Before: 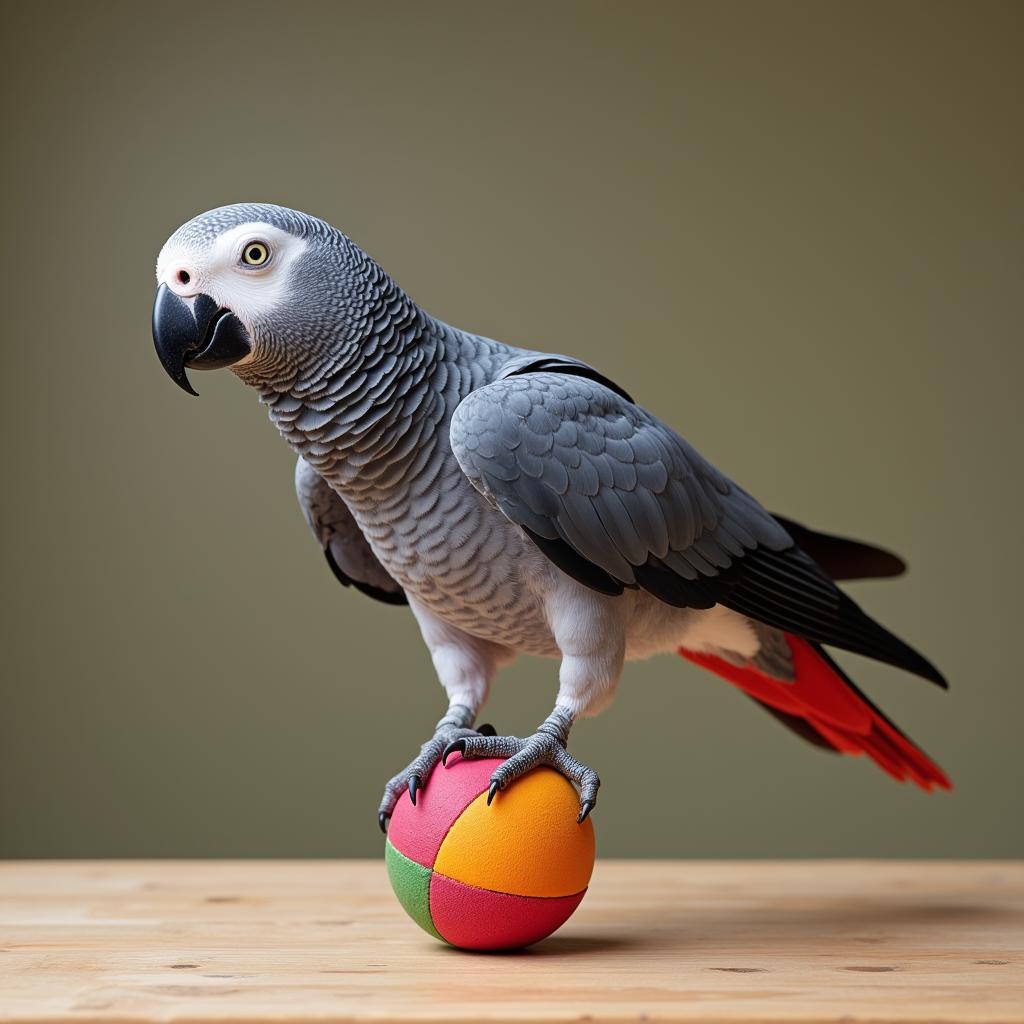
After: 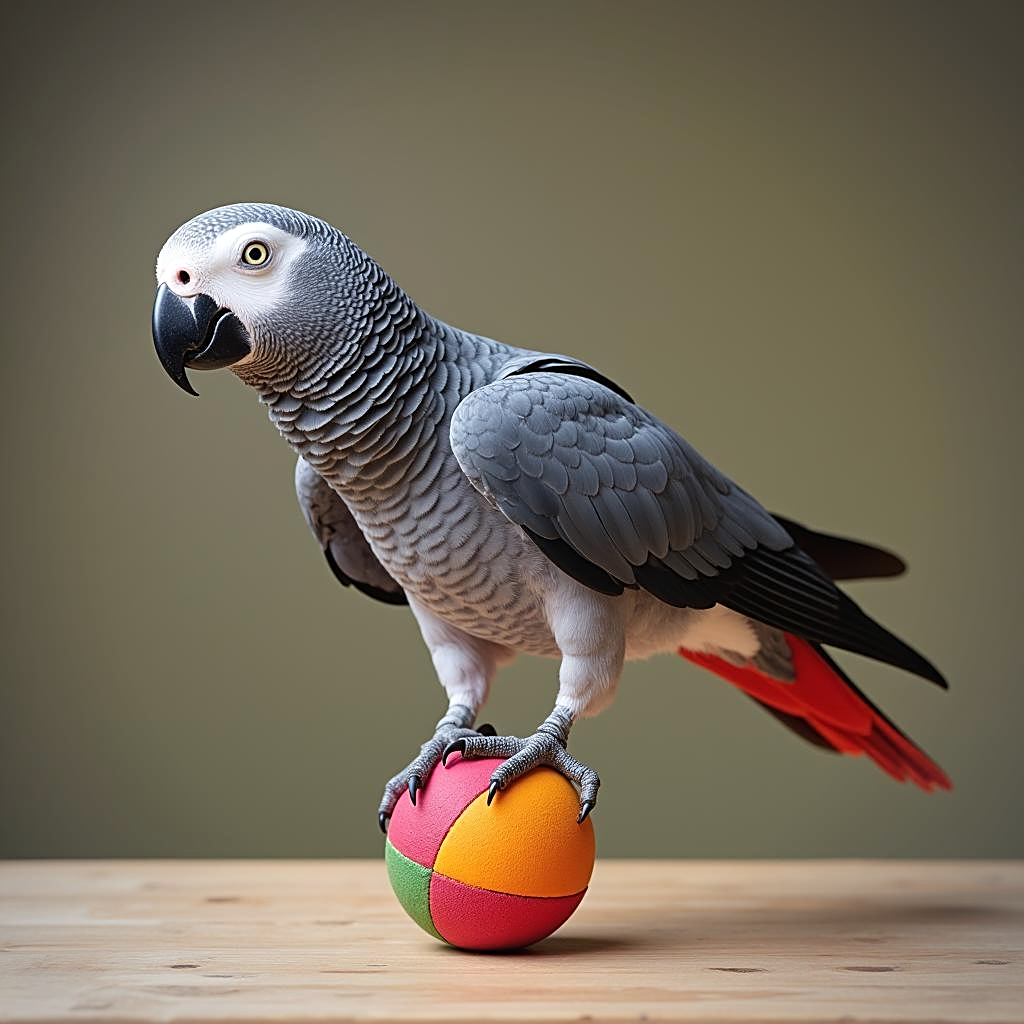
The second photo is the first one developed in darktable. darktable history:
exposure: black level correction -0.001, exposure 0.08 EV, compensate highlight preservation false
vignetting: brightness -0.332, unbound false
sharpen: on, module defaults
